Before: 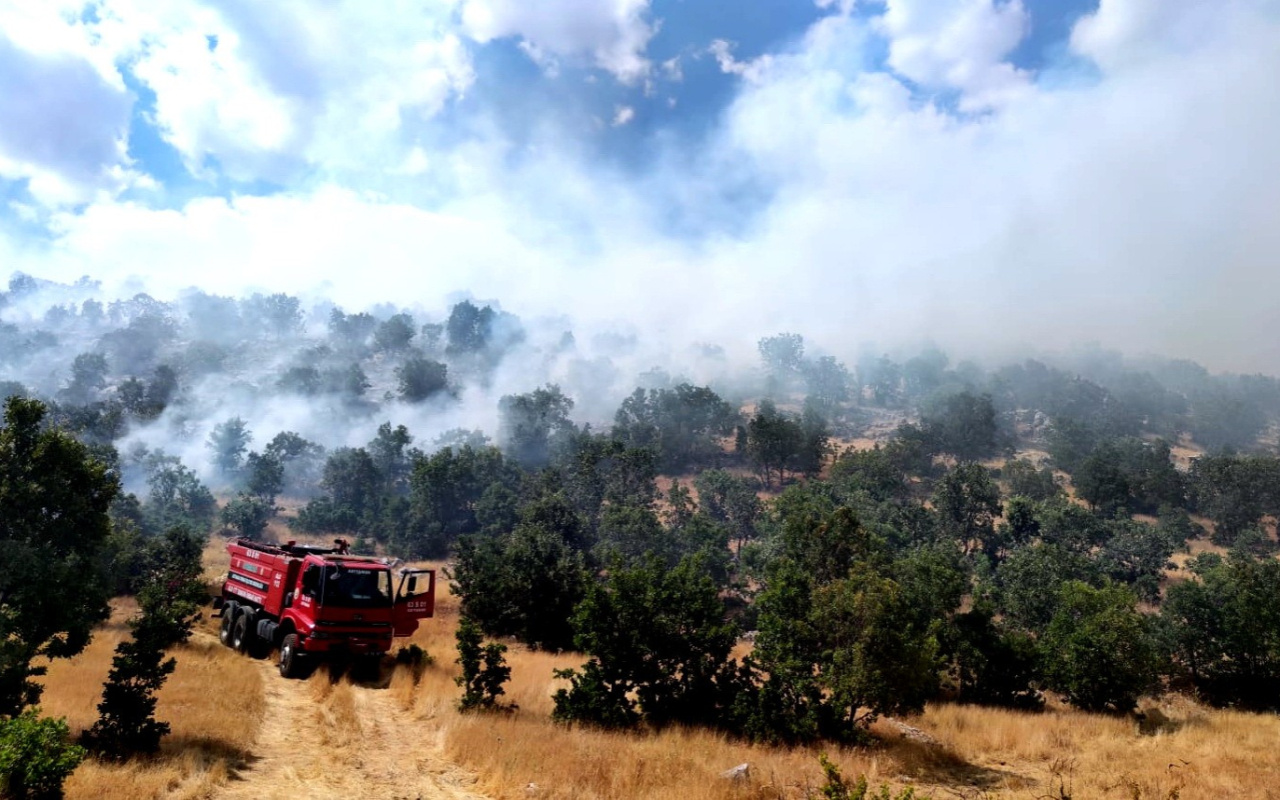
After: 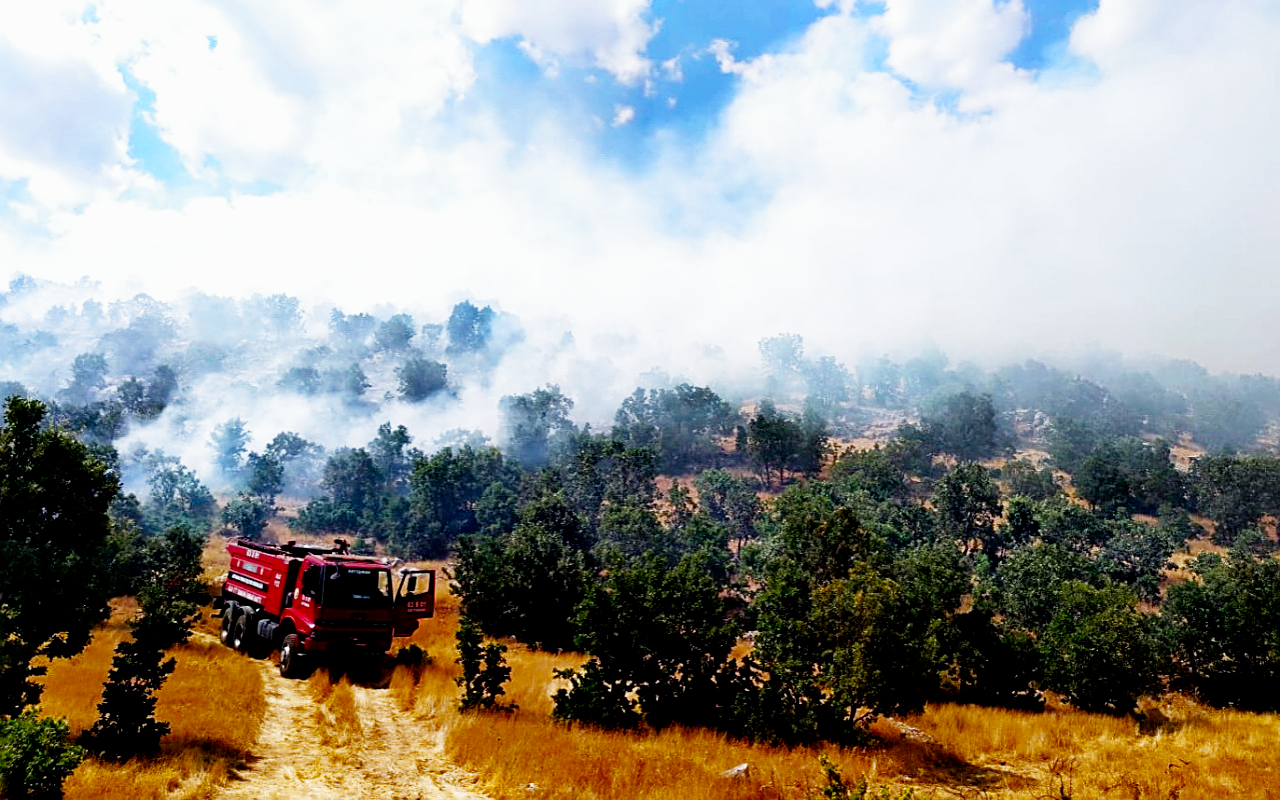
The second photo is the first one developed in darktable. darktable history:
filmic rgb: middle gray luminance 12.74%, black relative exposure -10.13 EV, white relative exposure 3.47 EV, threshold 6 EV, target black luminance 0%, hardness 5.74, latitude 44.69%, contrast 1.221, highlights saturation mix 5%, shadows ↔ highlights balance 26.78%, add noise in highlights 0, preserve chrominance no, color science v3 (2019), use custom middle-gray values true, iterations of high-quality reconstruction 0, contrast in highlights soft, enable highlight reconstruction true
color balance rgb: perceptual saturation grading › global saturation 20%, global vibrance 20%
sharpen: on, module defaults
color zones: curves: ch0 [(0.11, 0.396) (0.195, 0.36) (0.25, 0.5) (0.303, 0.412) (0.357, 0.544) (0.75, 0.5) (0.967, 0.328)]; ch1 [(0, 0.468) (0.112, 0.512) (0.202, 0.6) (0.25, 0.5) (0.307, 0.352) (0.357, 0.544) (0.75, 0.5) (0.963, 0.524)]
